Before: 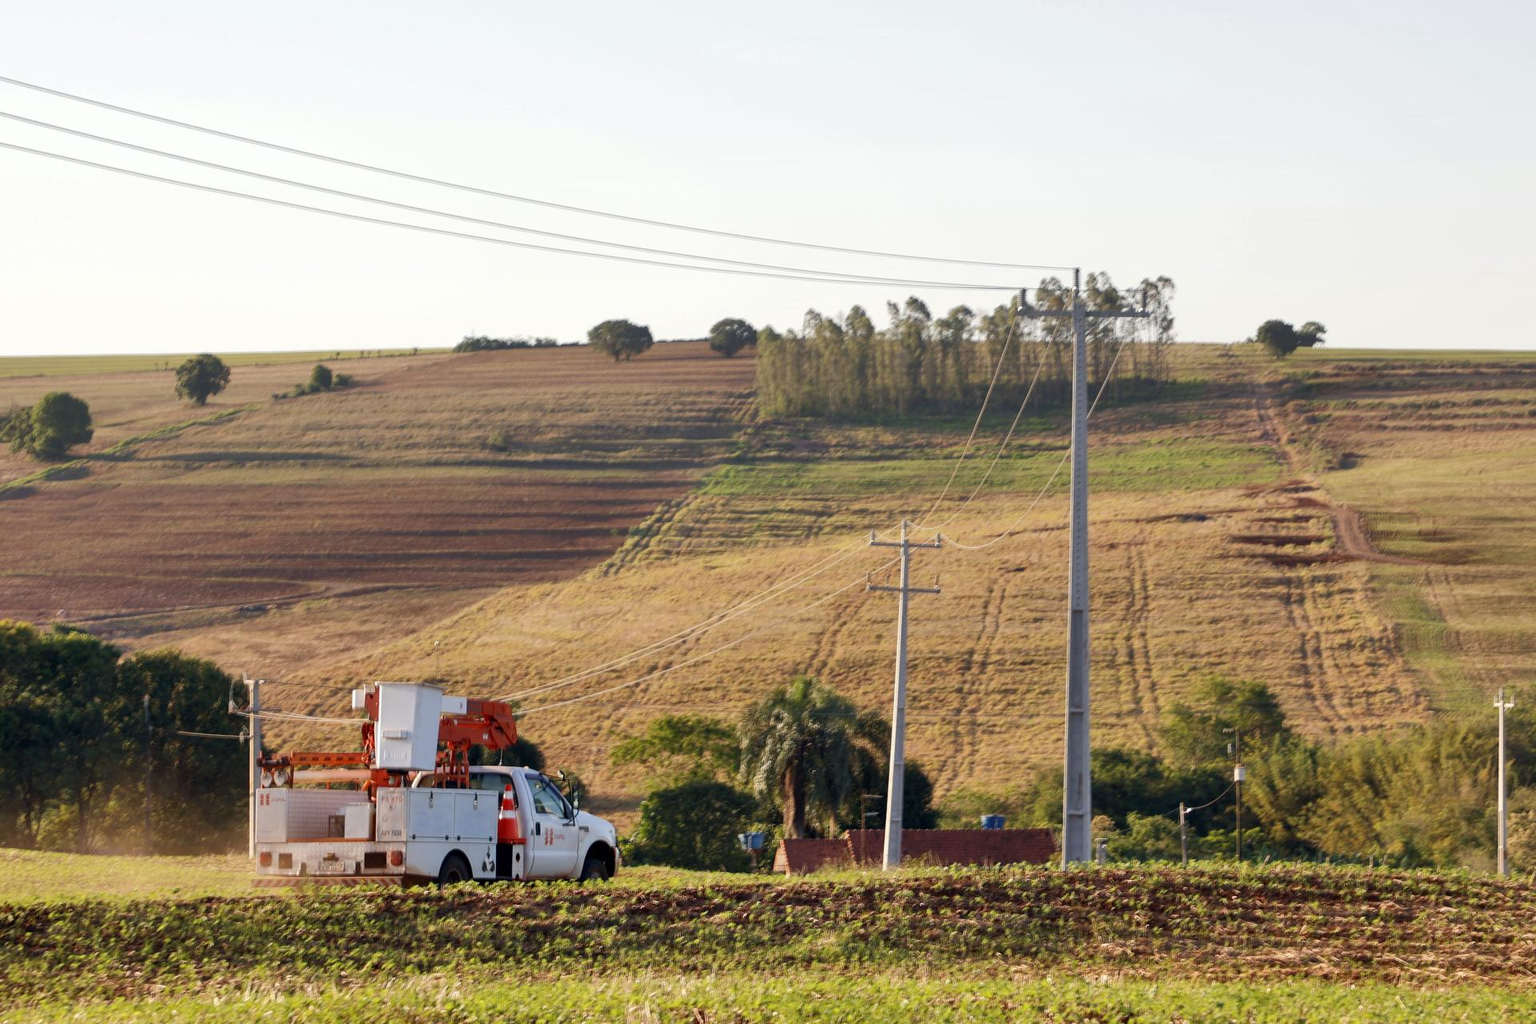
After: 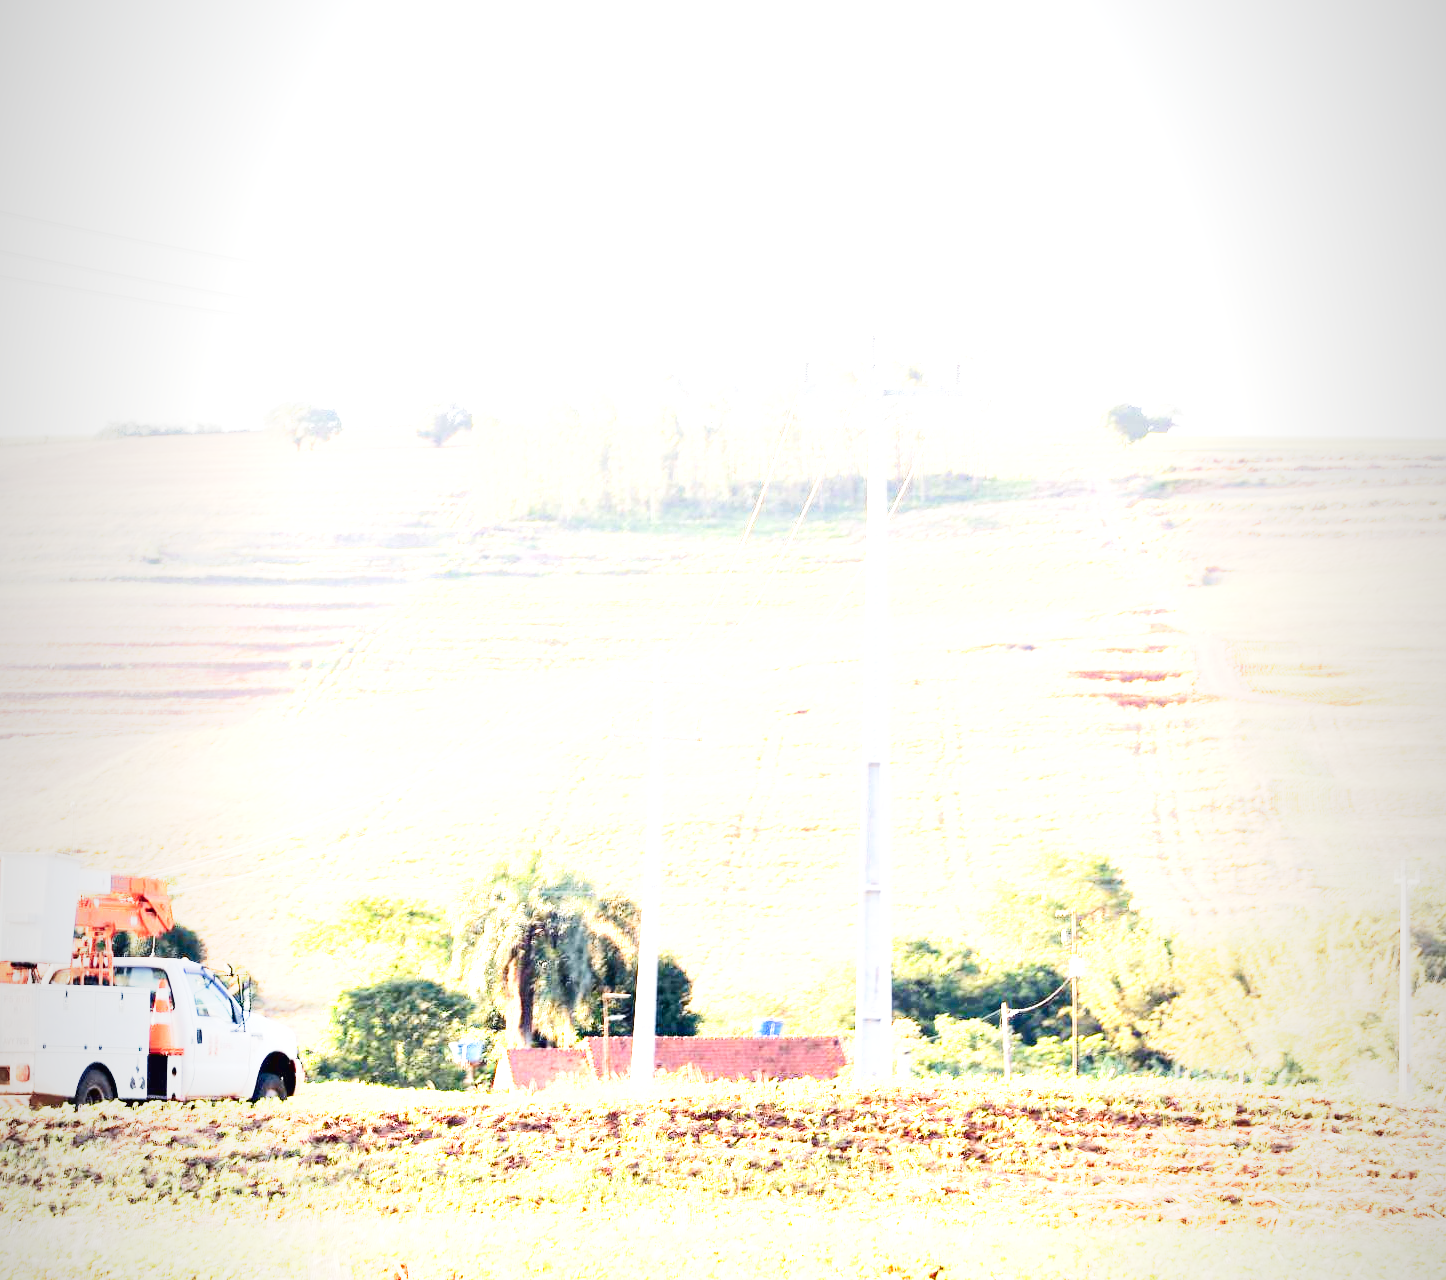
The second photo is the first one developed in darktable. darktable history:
crop and rotate: left 24.683%
tone equalizer: -8 EV -1.05 EV, -7 EV -1.04 EV, -6 EV -0.861 EV, -5 EV -0.556 EV, -3 EV 0.57 EV, -2 EV 0.884 EV, -1 EV 0.997 EV, +0 EV 1.05 EV
base curve: curves: ch0 [(0, 0) (0.008, 0.007) (0.022, 0.029) (0.048, 0.089) (0.092, 0.197) (0.191, 0.399) (0.275, 0.534) (0.357, 0.65) (0.477, 0.78) (0.542, 0.833) (0.799, 0.973) (1, 1)], preserve colors none
tone curve: curves: ch0 [(0, 0.028) (0.138, 0.156) (0.468, 0.516) (0.754, 0.823) (1, 1)]
exposure: black level correction 0, exposure 2.305 EV, compensate highlight preservation false
shadows and highlights: shadows 36.83, highlights -27.89, soften with gaussian
vignetting: fall-off start 96.98%, fall-off radius 100.53%, width/height ratio 0.613, unbound false
